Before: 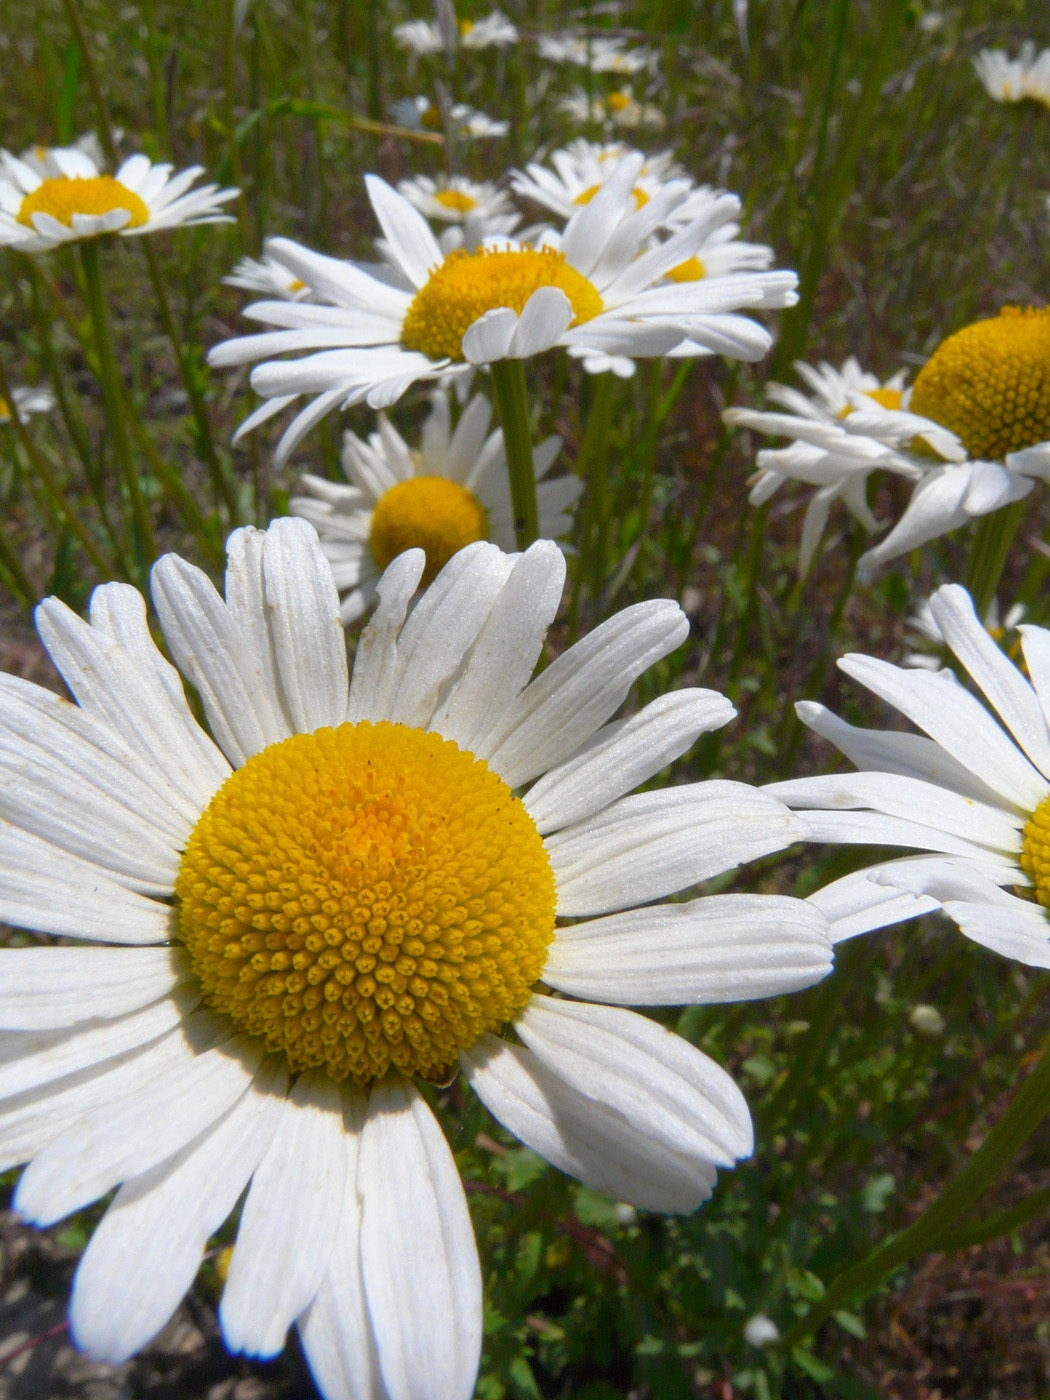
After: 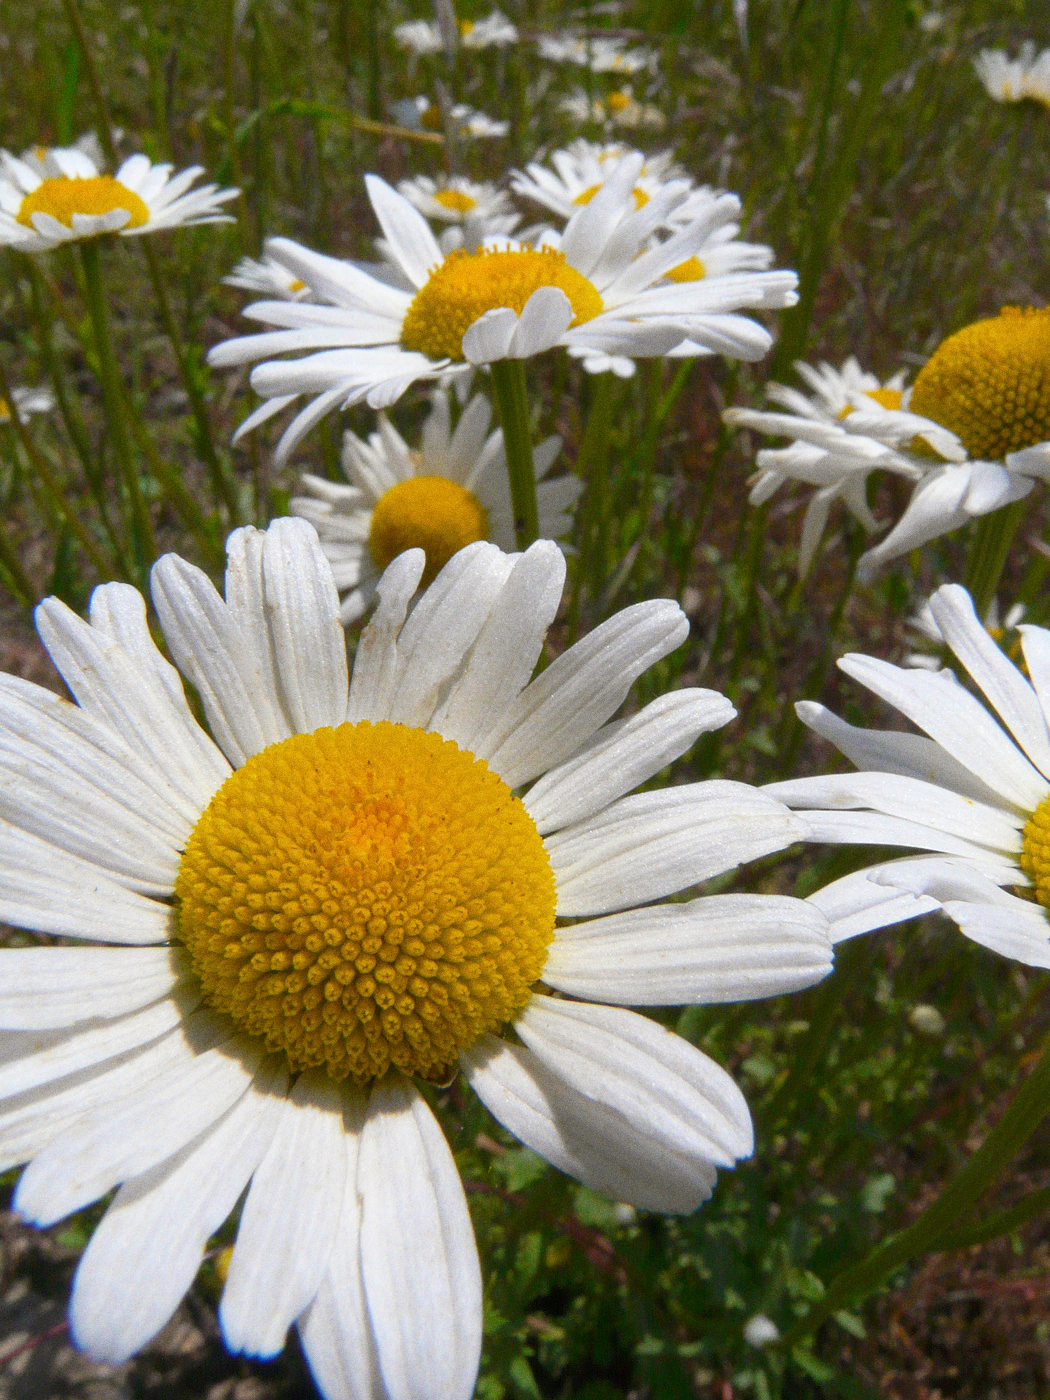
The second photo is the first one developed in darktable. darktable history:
color balance: mode lift, gamma, gain (sRGB), lift [1, 0.99, 1.01, 0.992], gamma [1, 1.037, 0.974, 0.963]
grain: coarseness 0.09 ISO
